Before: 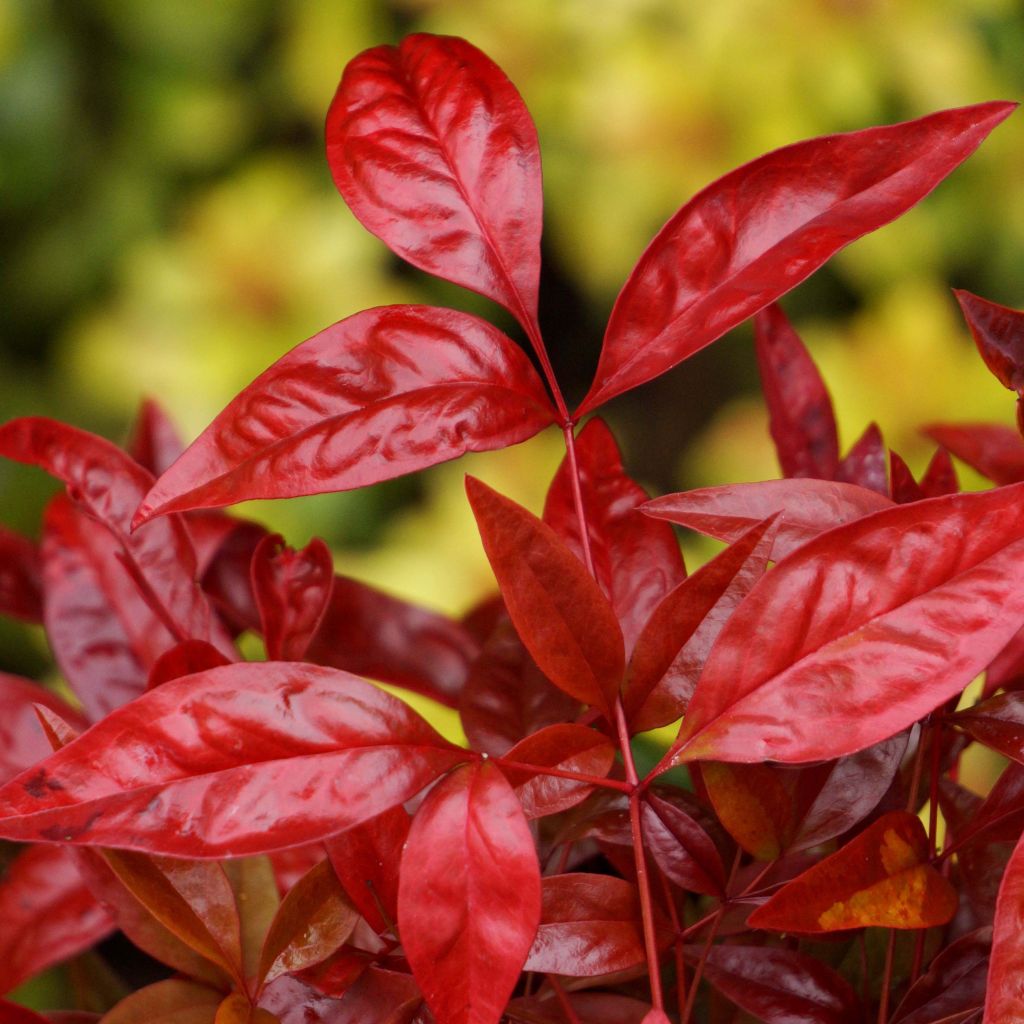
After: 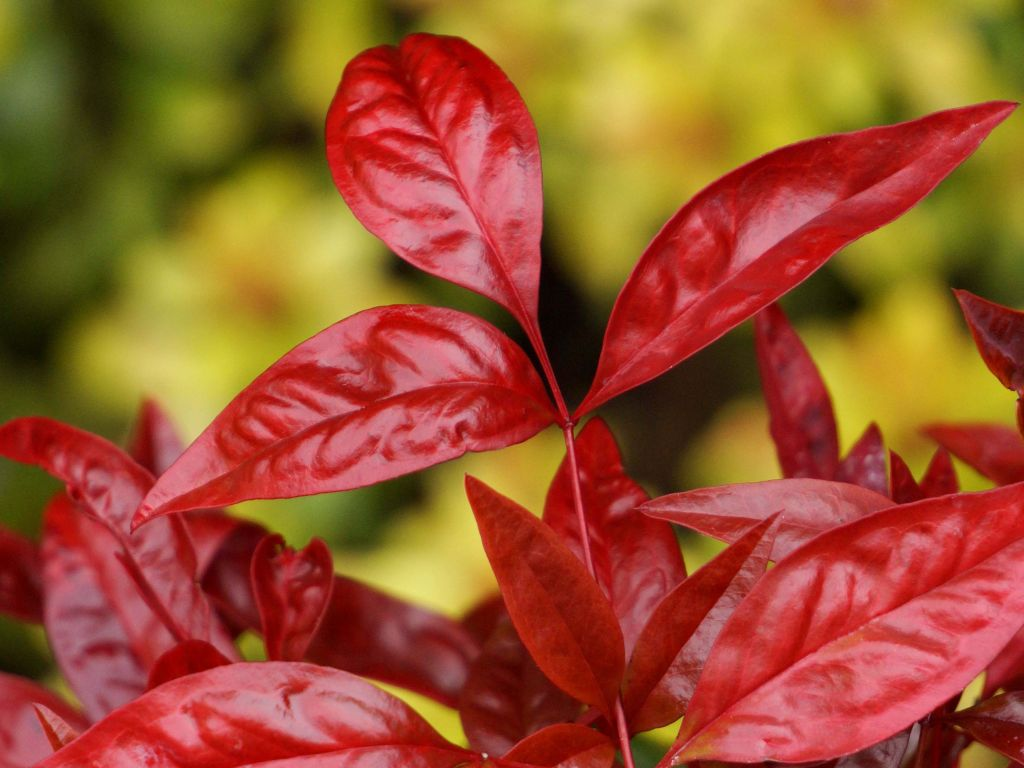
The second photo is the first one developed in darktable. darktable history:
crop: bottom 24.991%
